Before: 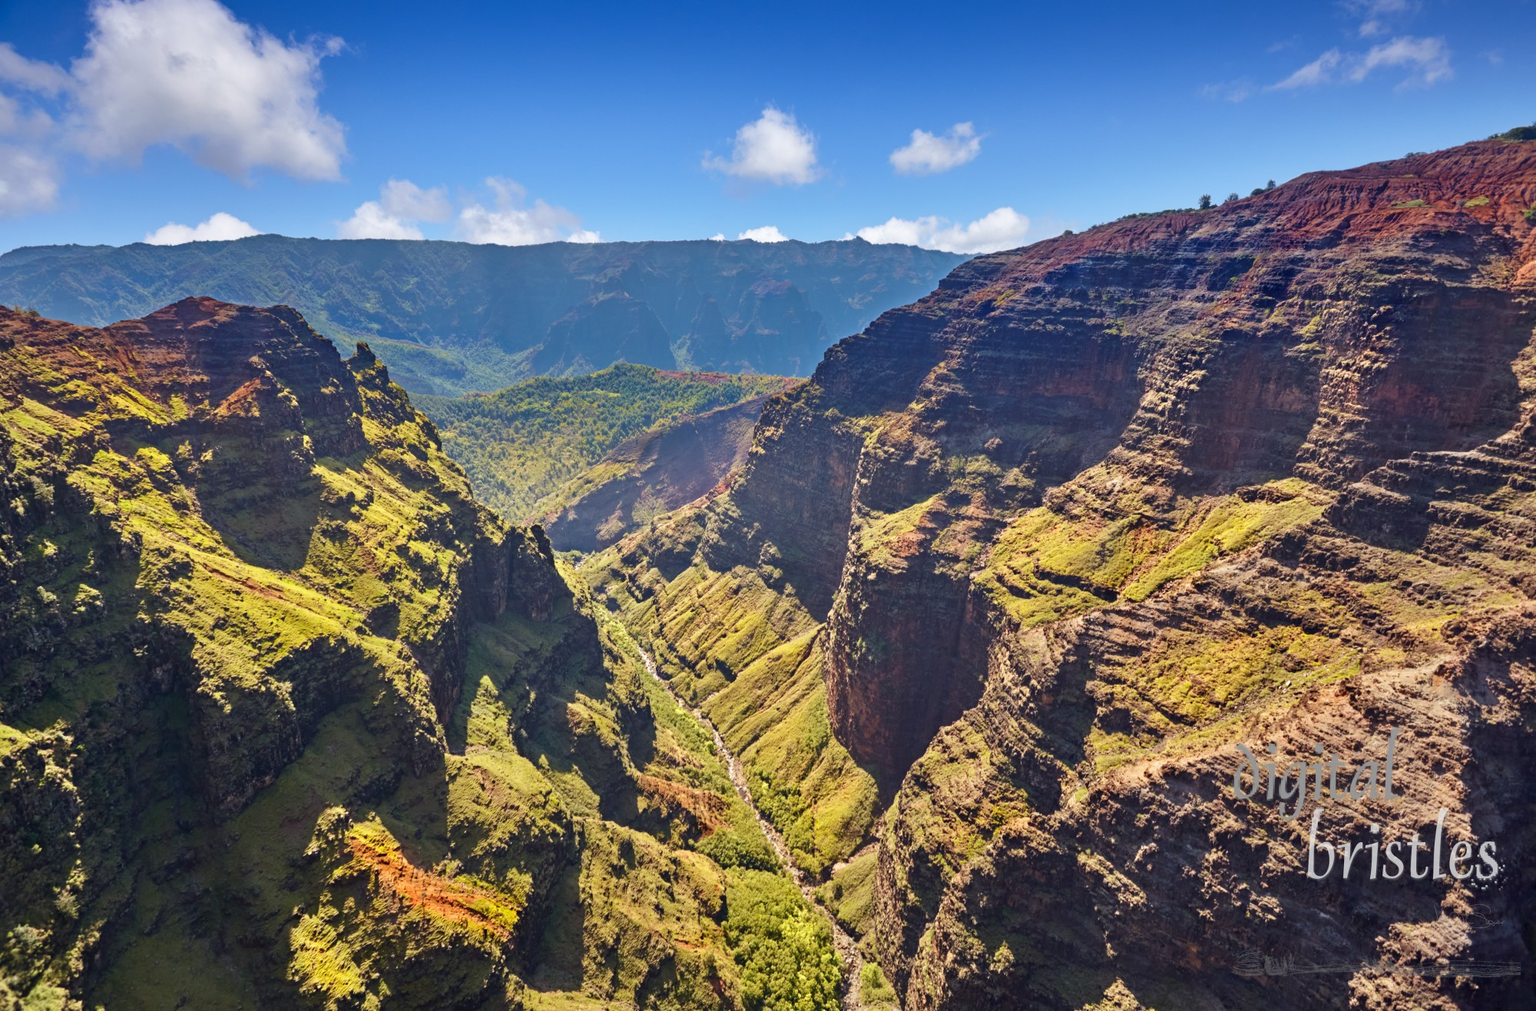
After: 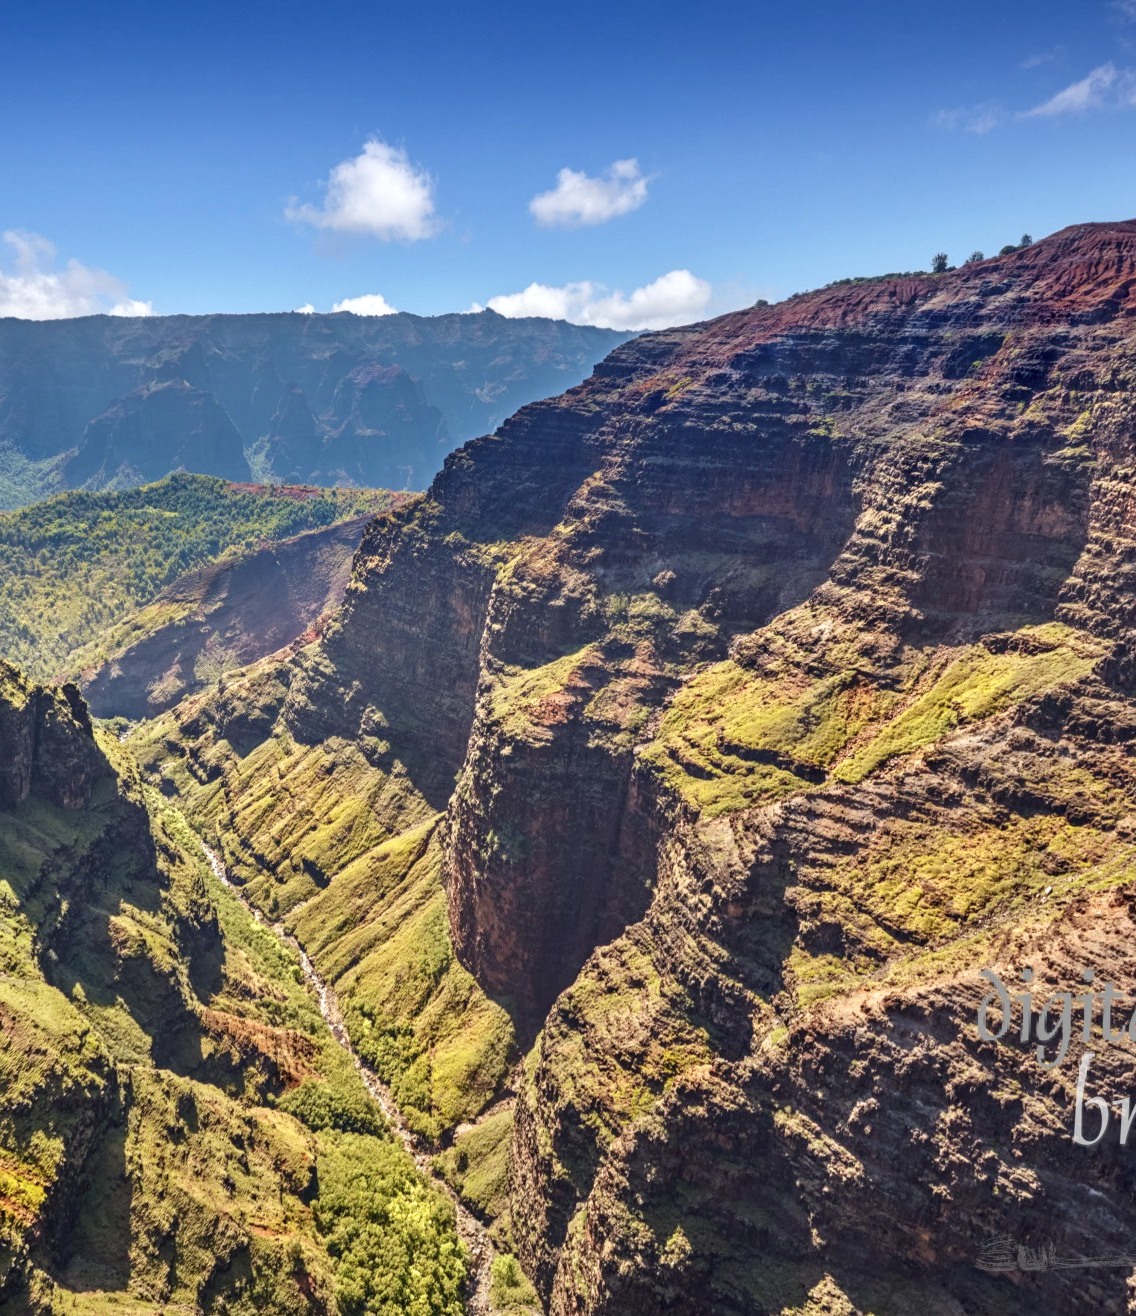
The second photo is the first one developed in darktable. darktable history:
contrast brightness saturation: contrast -0.095, saturation -0.104
crop: left 31.464%, top 0.018%, right 11.723%
local contrast: detail 142%
